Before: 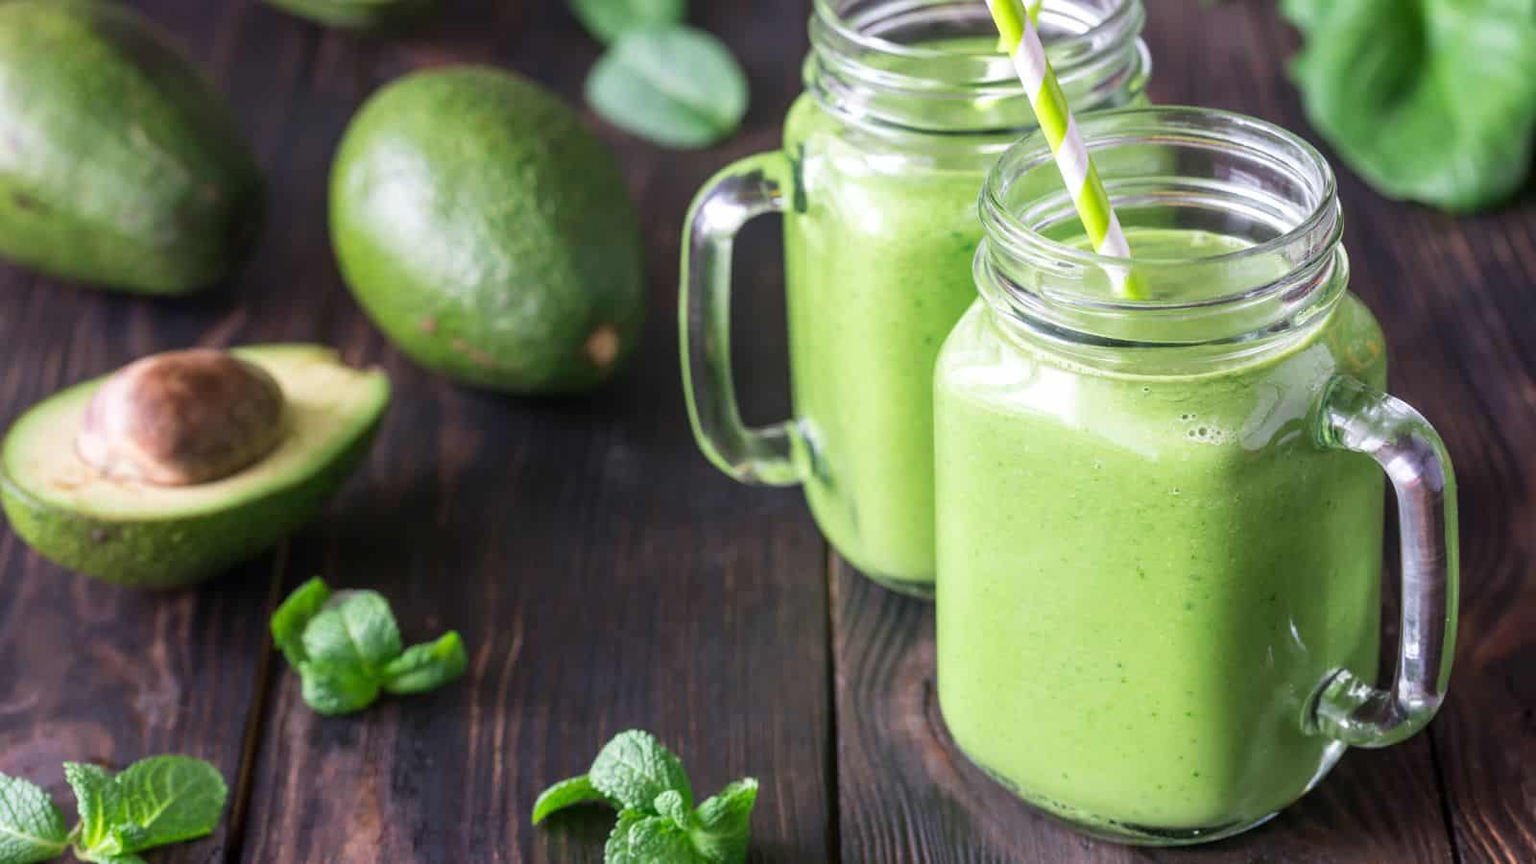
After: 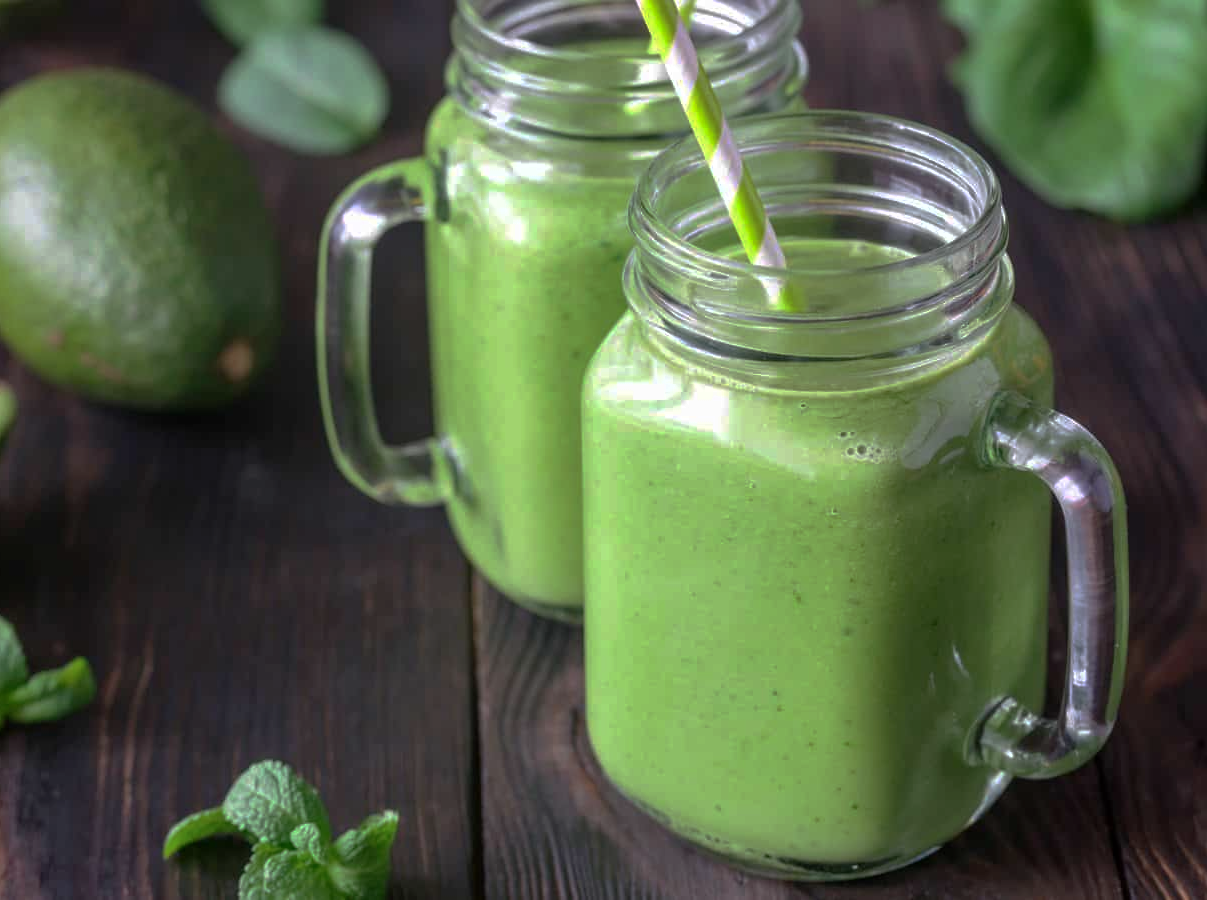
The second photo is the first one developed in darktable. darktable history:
crop and rotate: left 24.524%
base curve: curves: ch0 [(0, 0) (0.841, 0.609) (1, 1)], preserve colors none
